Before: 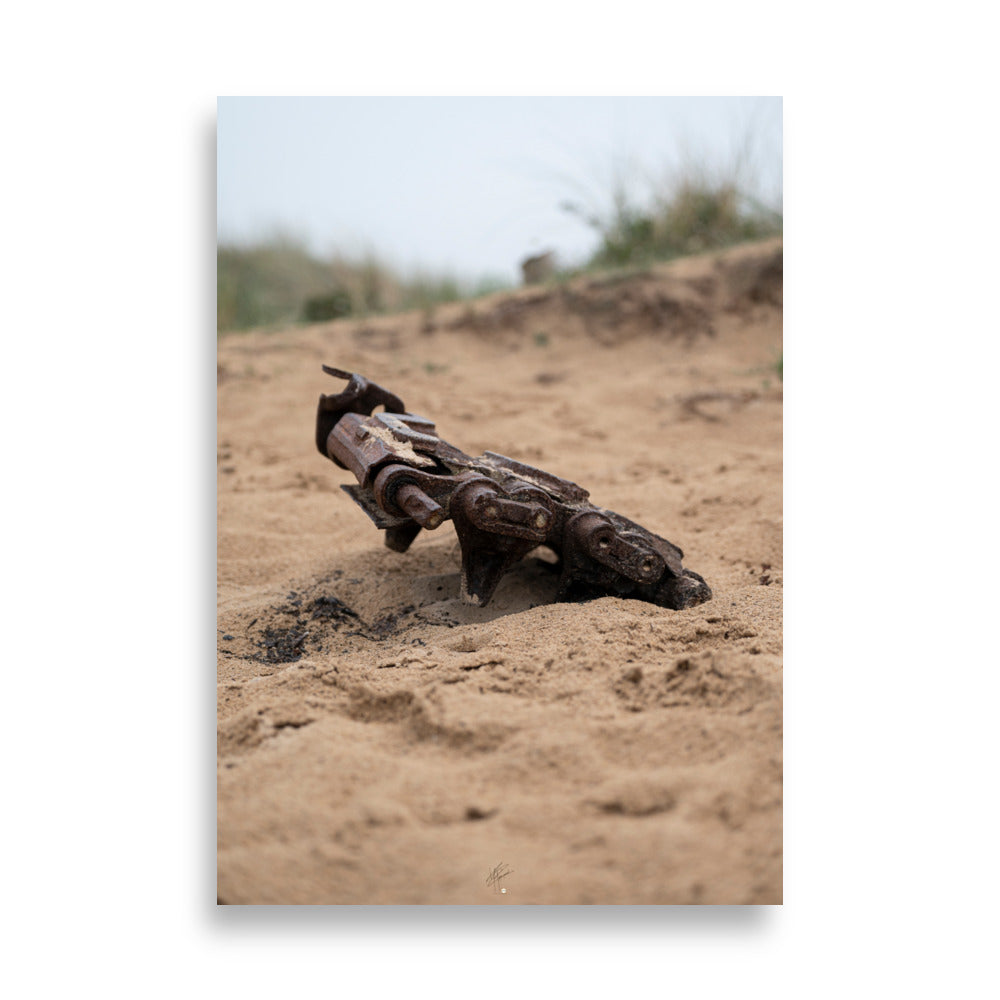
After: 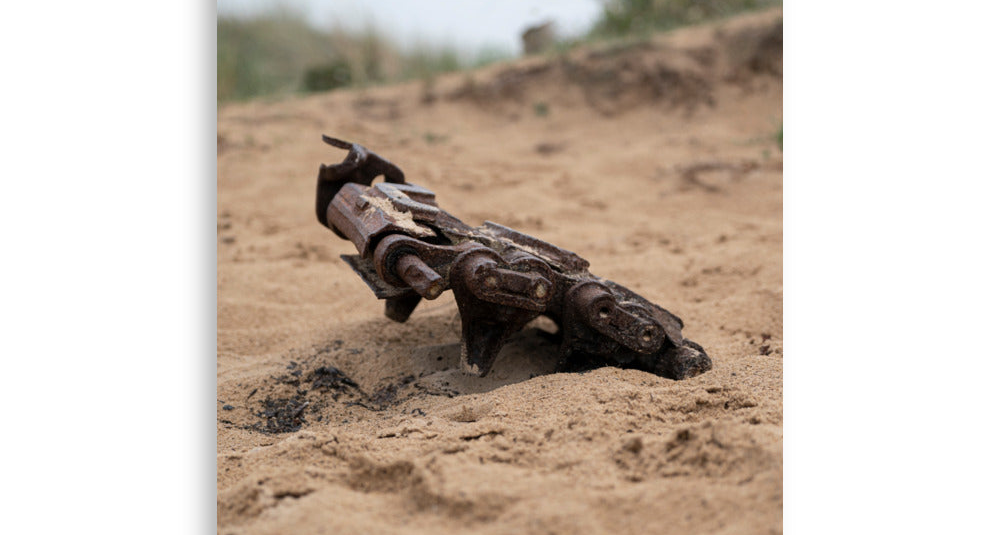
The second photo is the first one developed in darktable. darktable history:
crop and rotate: top 23.043%, bottom 23.437%
vibrance: on, module defaults
